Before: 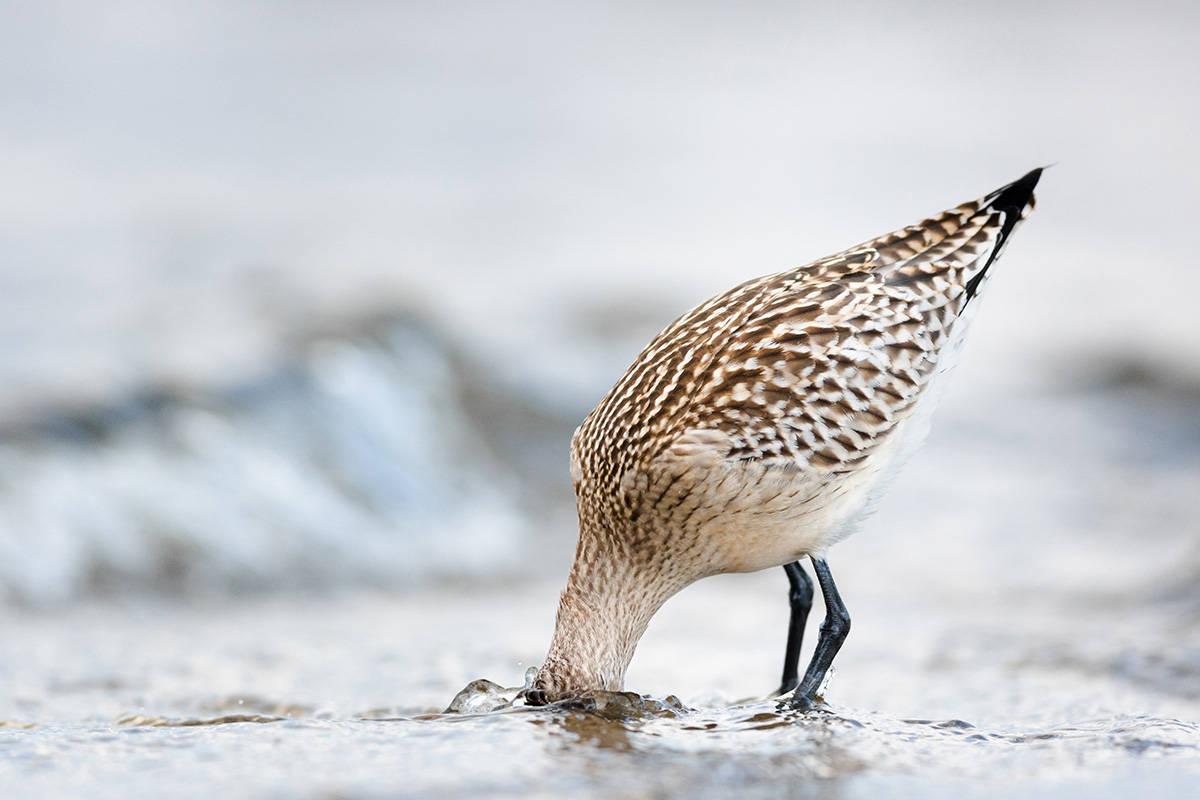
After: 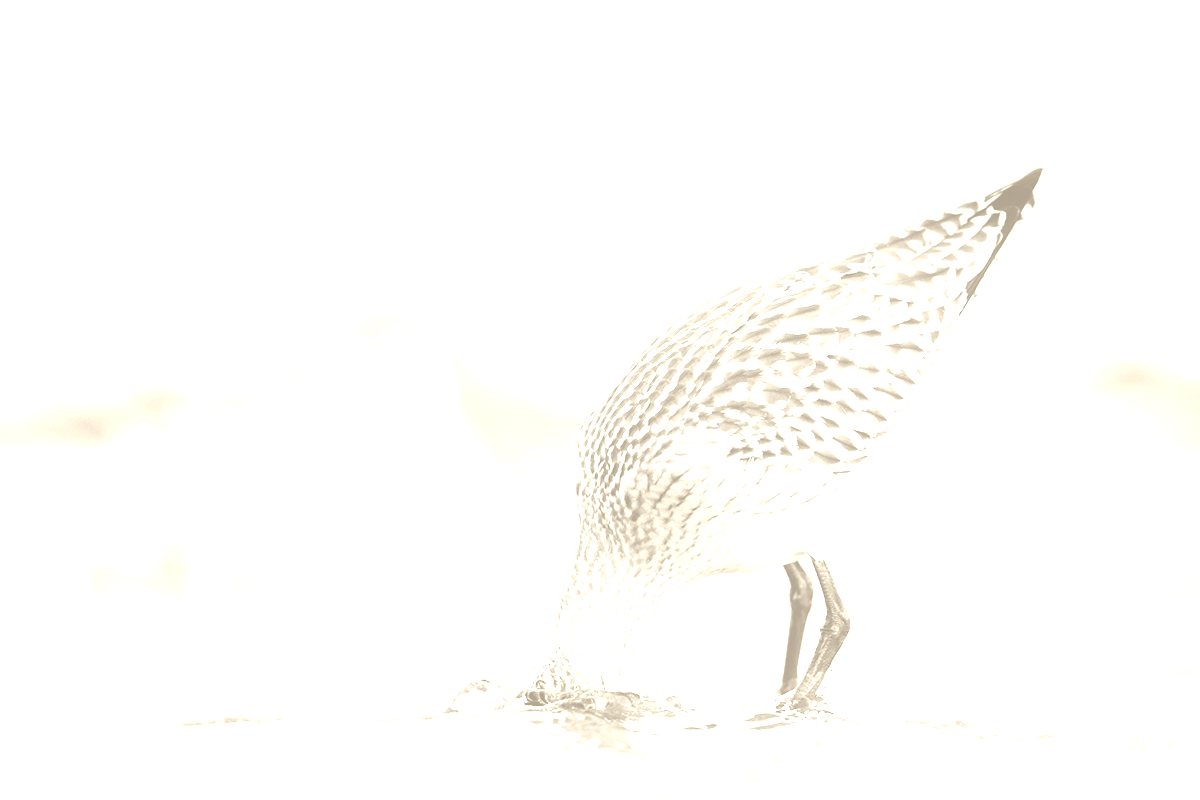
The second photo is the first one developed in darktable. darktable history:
contrast brightness saturation: contrast 0.08, saturation 0.2
colorize: hue 36°, saturation 71%, lightness 80.79%
exposure: exposure 0.669 EV, compensate highlight preservation false
velvia: on, module defaults
